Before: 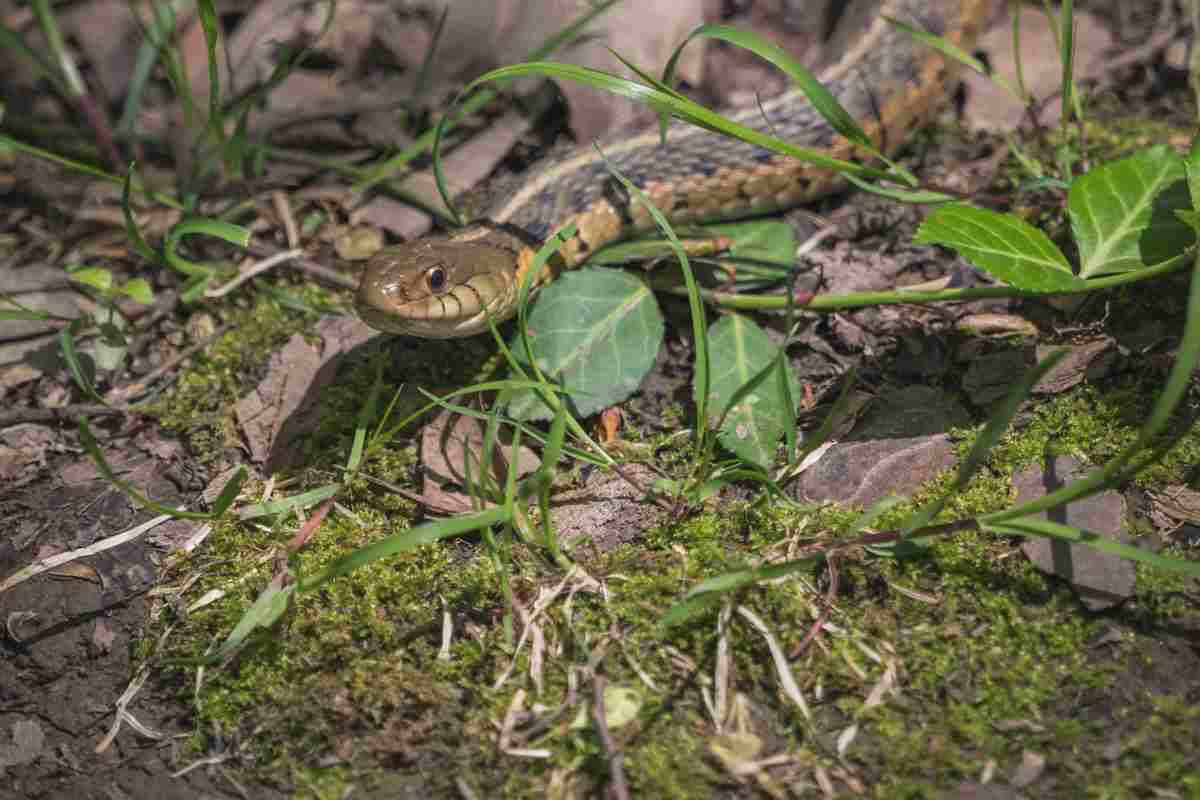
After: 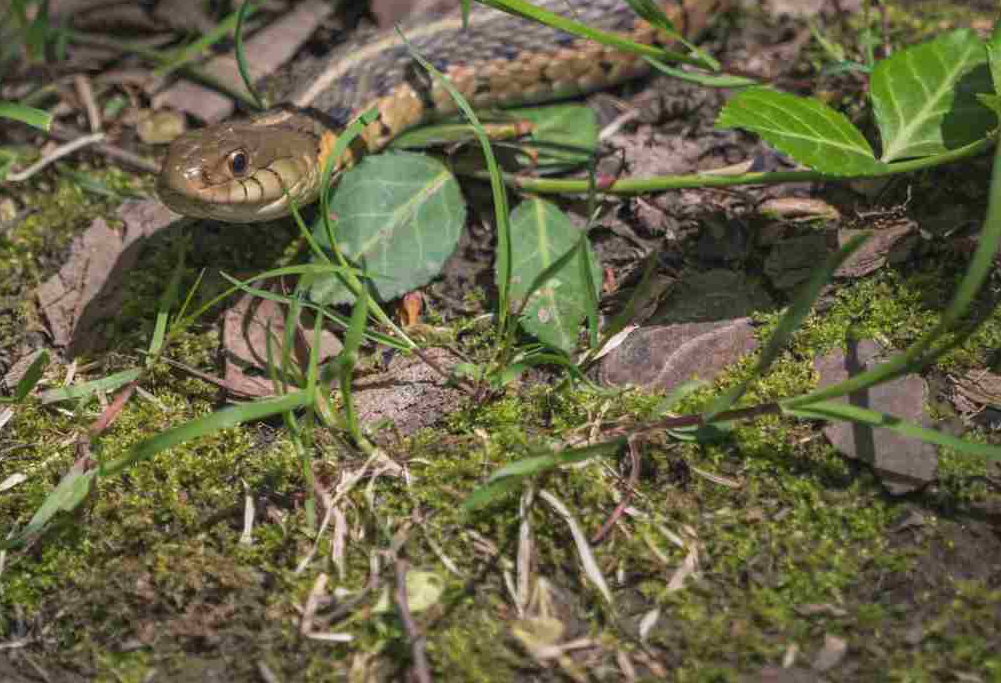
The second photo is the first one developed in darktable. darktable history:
crop: left 16.524%, top 14.567%
